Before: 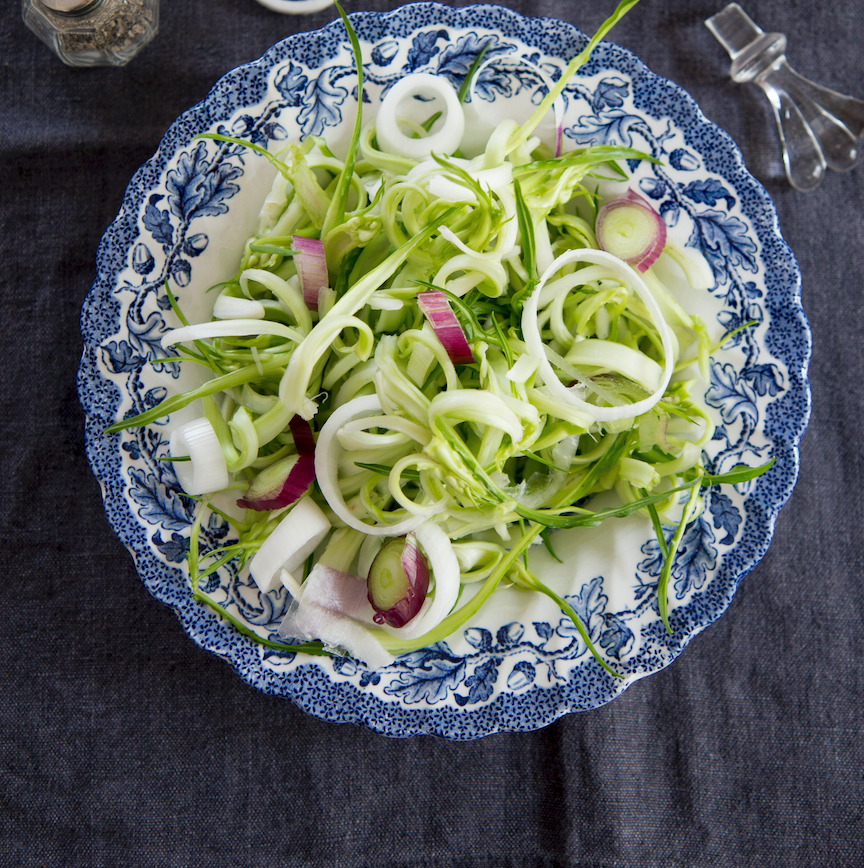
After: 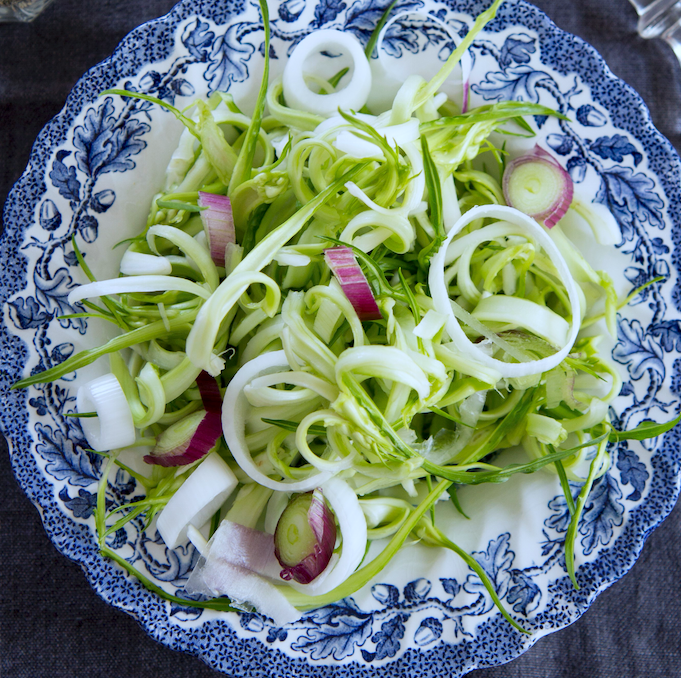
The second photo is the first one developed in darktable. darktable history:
white balance: red 0.931, blue 1.11
crop and rotate: left 10.77%, top 5.1%, right 10.41%, bottom 16.76%
color balance rgb: global vibrance 10%
